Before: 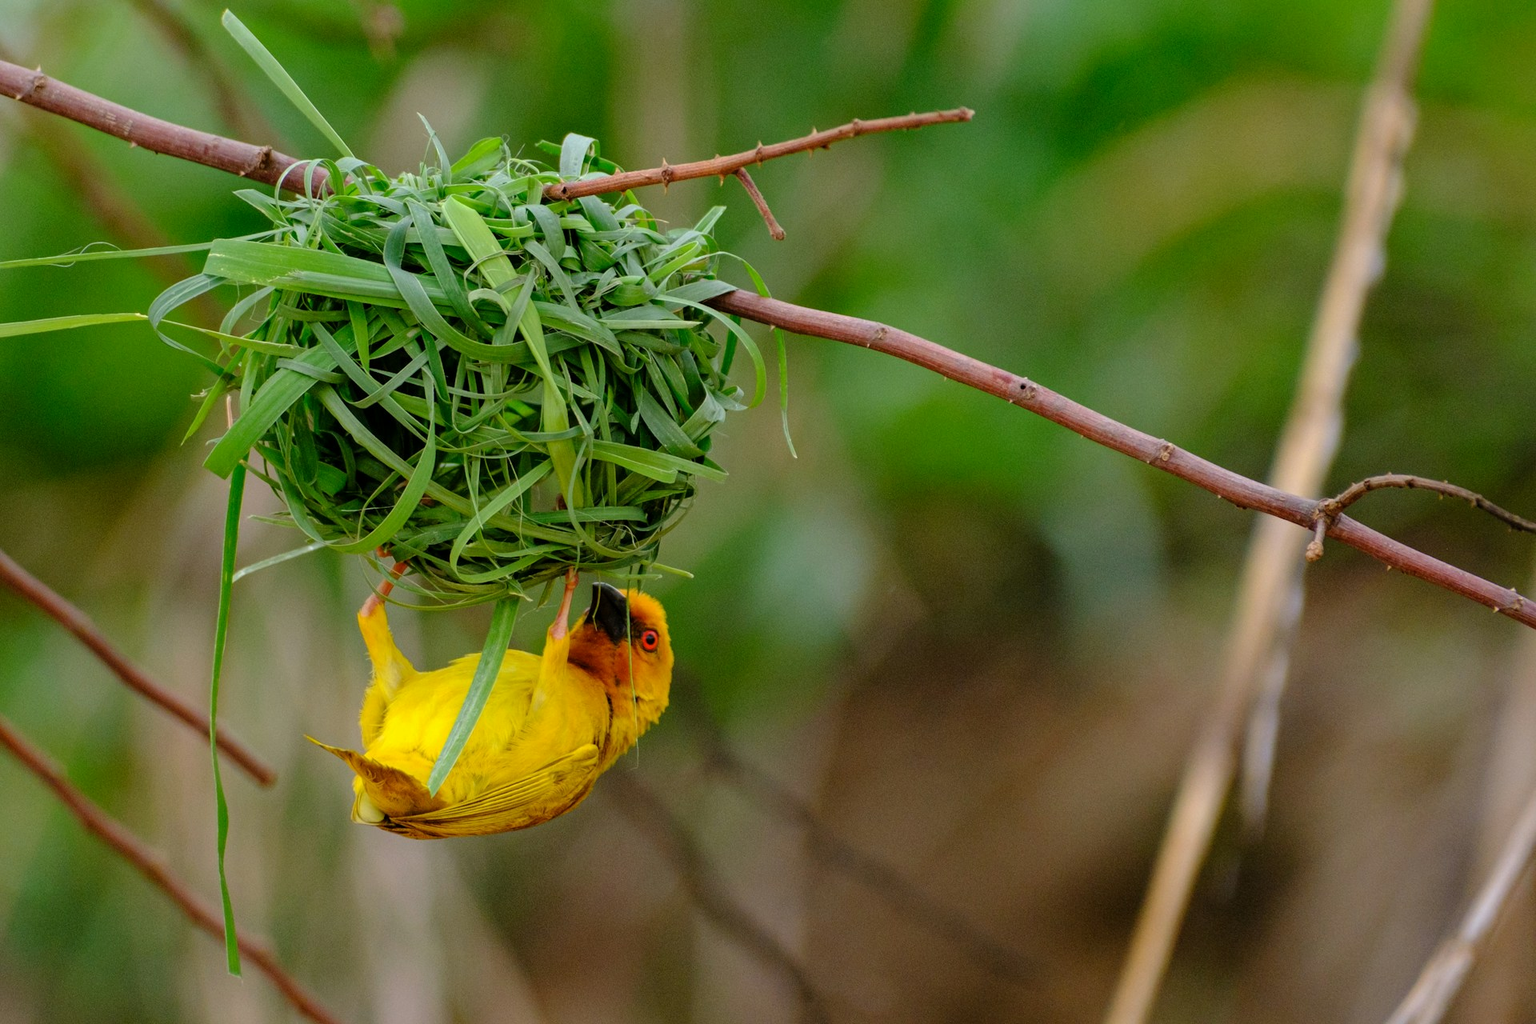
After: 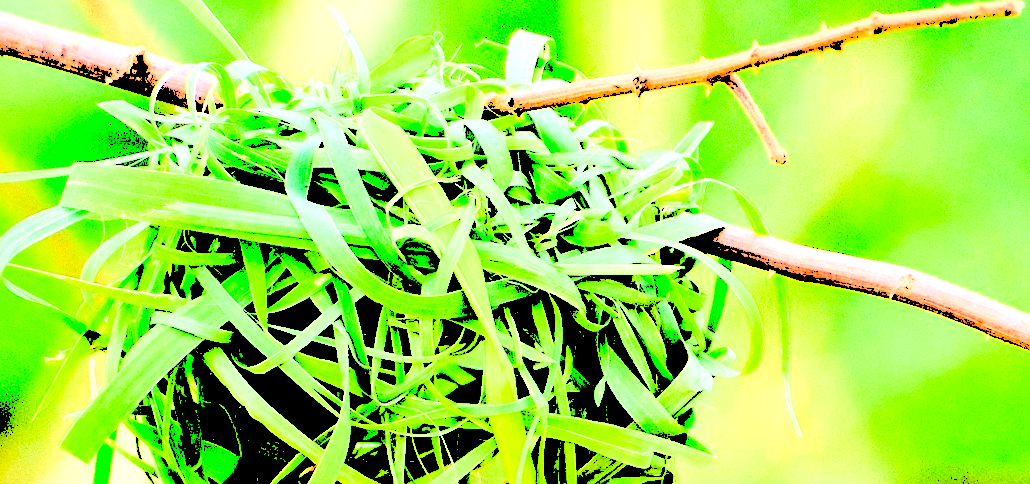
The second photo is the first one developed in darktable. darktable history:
filmic rgb: middle gray luminance 18.42%, black relative exposure -11.25 EV, white relative exposure 3.75 EV, threshold 6 EV, target black luminance 0%, hardness 5.87, latitude 57.4%, contrast 0.963, shadows ↔ highlights balance 49.98%, add noise in highlights 0, preserve chrominance luminance Y, color science v3 (2019), use custom middle-gray values true, iterations of high-quality reconstruction 0, contrast in highlights soft, enable highlight reconstruction true
levels: levels [0.246, 0.246, 0.506]
sharpen: radius 1.458, amount 0.398, threshold 1.271
crop: left 10.121%, top 10.631%, right 36.218%, bottom 51.526%
